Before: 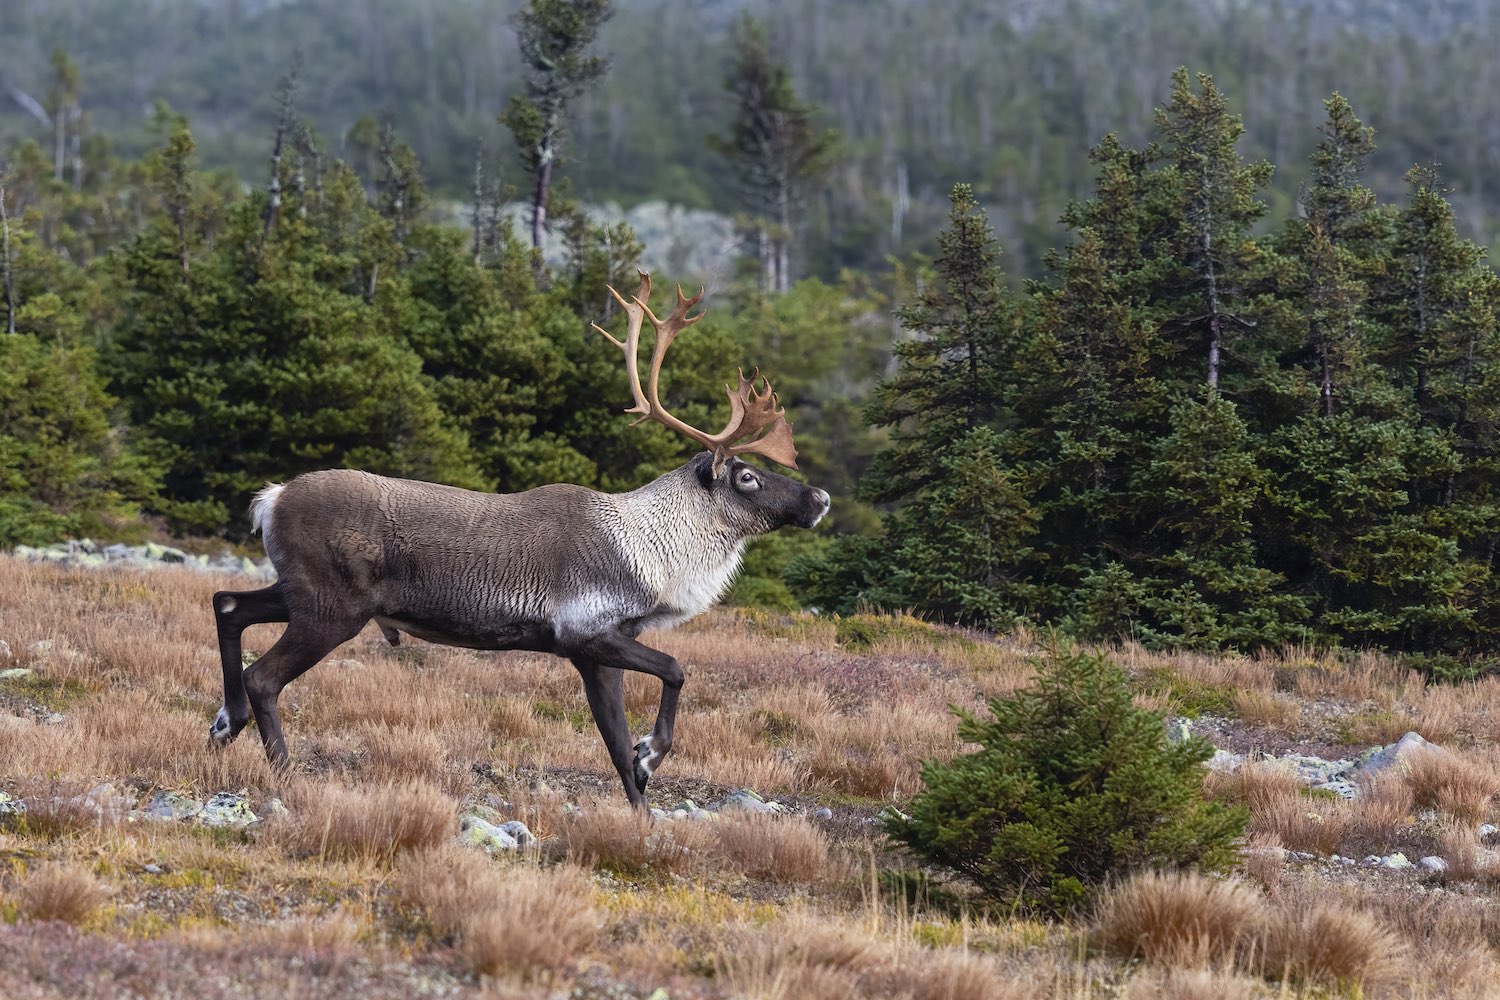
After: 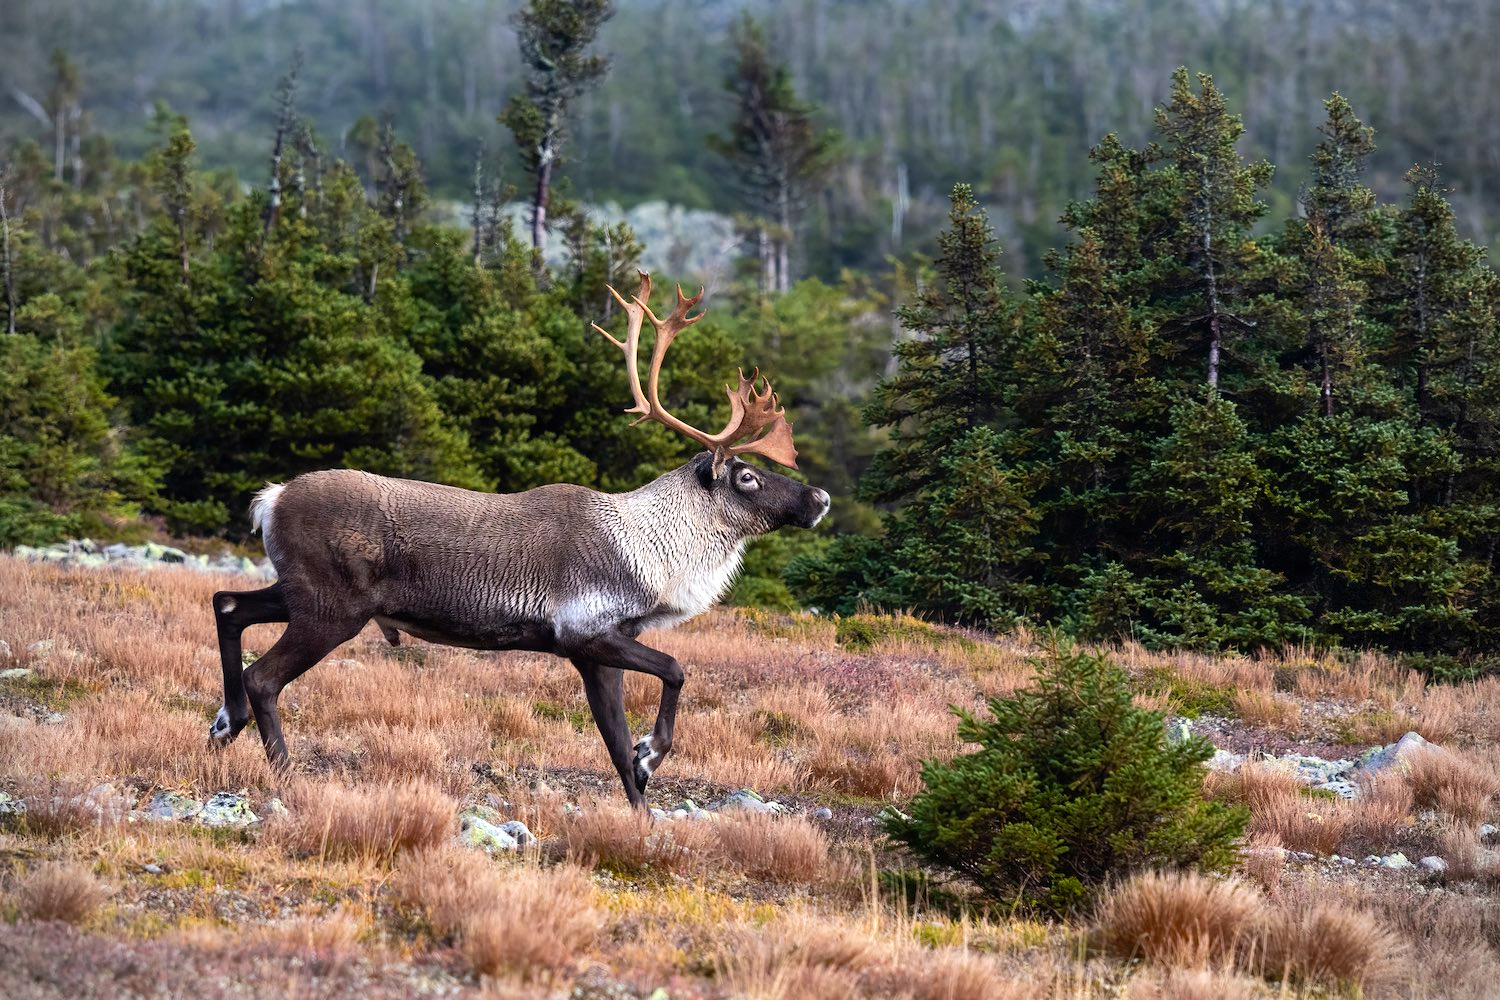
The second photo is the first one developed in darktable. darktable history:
color correction: saturation 1.1
tone equalizer: -8 EV -0.417 EV, -7 EV -0.389 EV, -6 EV -0.333 EV, -5 EV -0.222 EV, -3 EV 0.222 EV, -2 EV 0.333 EV, -1 EV 0.389 EV, +0 EV 0.417 EV, edges refinement/feathering 500, mask exposure compensation -1.57 EV, preserve details no
vignetting: dithering 8-bit output, unbound false
